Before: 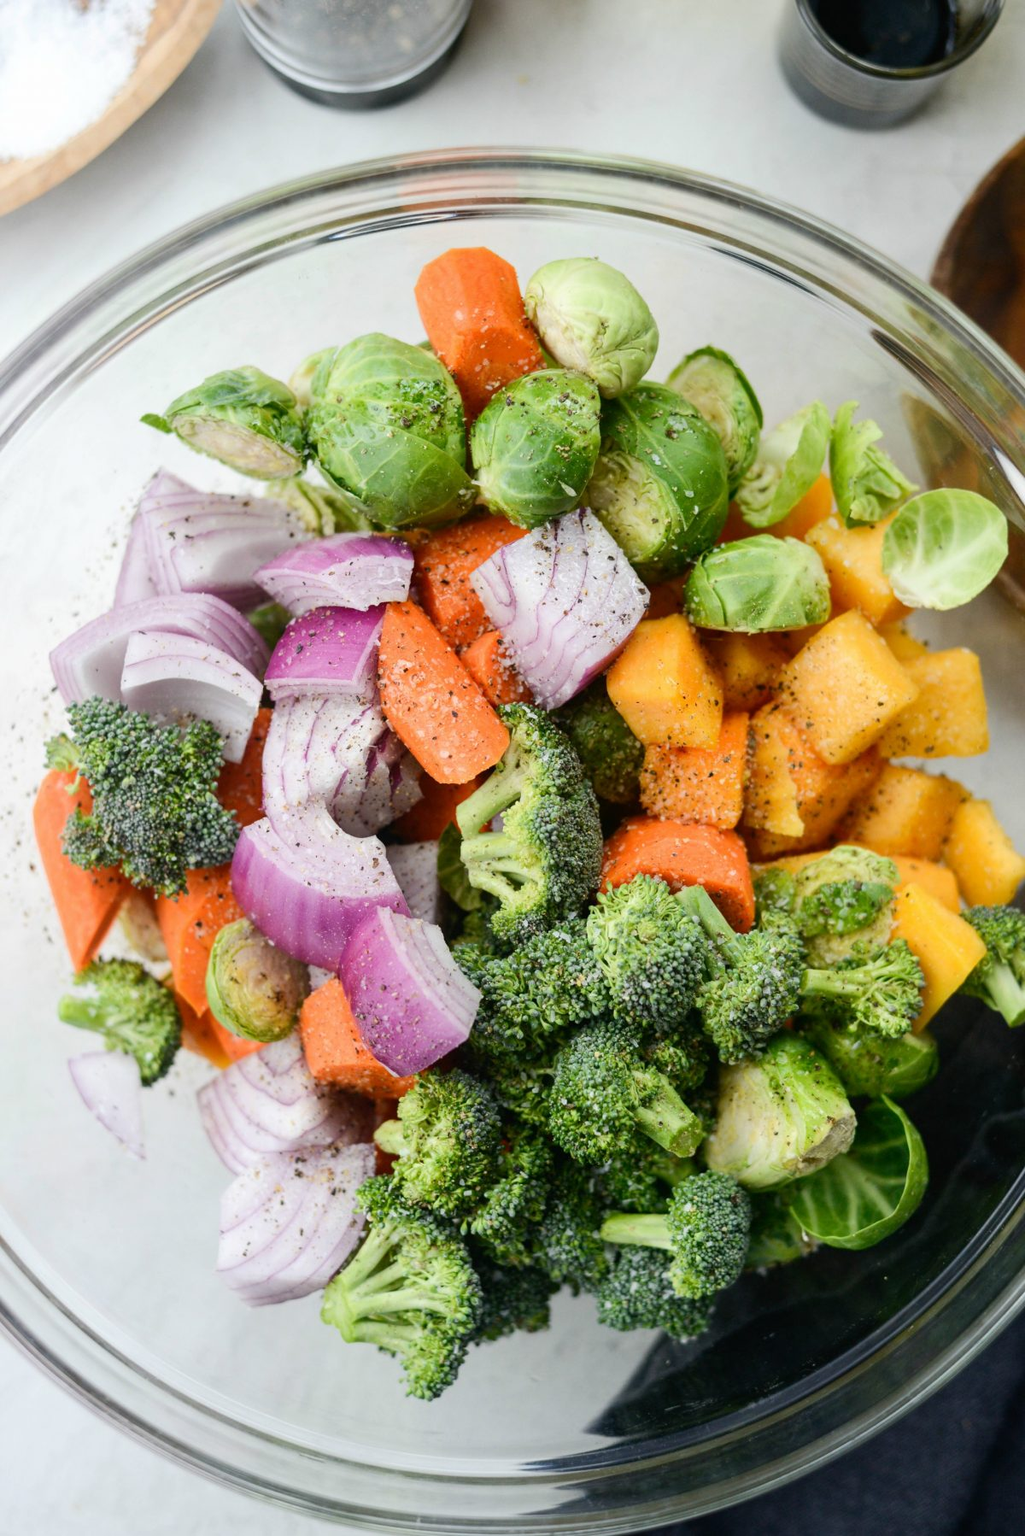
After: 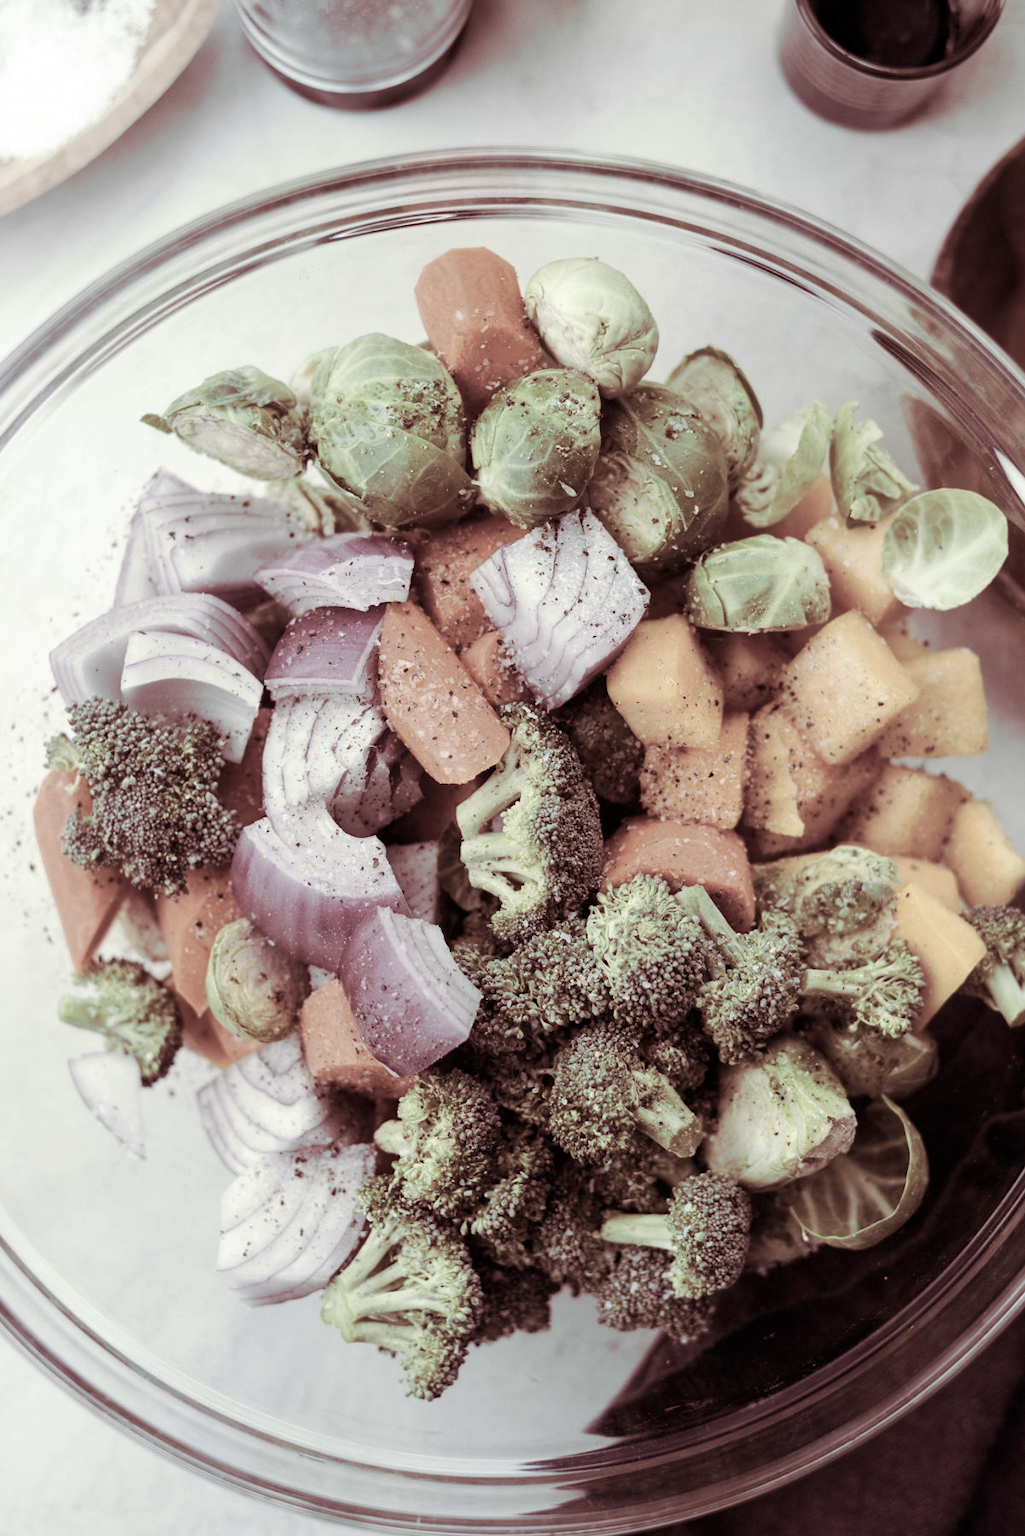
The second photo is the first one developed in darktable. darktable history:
color zones: curves: ch1 [(0.238, 0.163) (0.476, 0.2) (0.733, 0.322) (0.848, 0.134)]
levels: mode automatic, black 0.023%, white 99.97%, levels [0.062, 0.494, 0.925]
split-toning: on, module defaults
